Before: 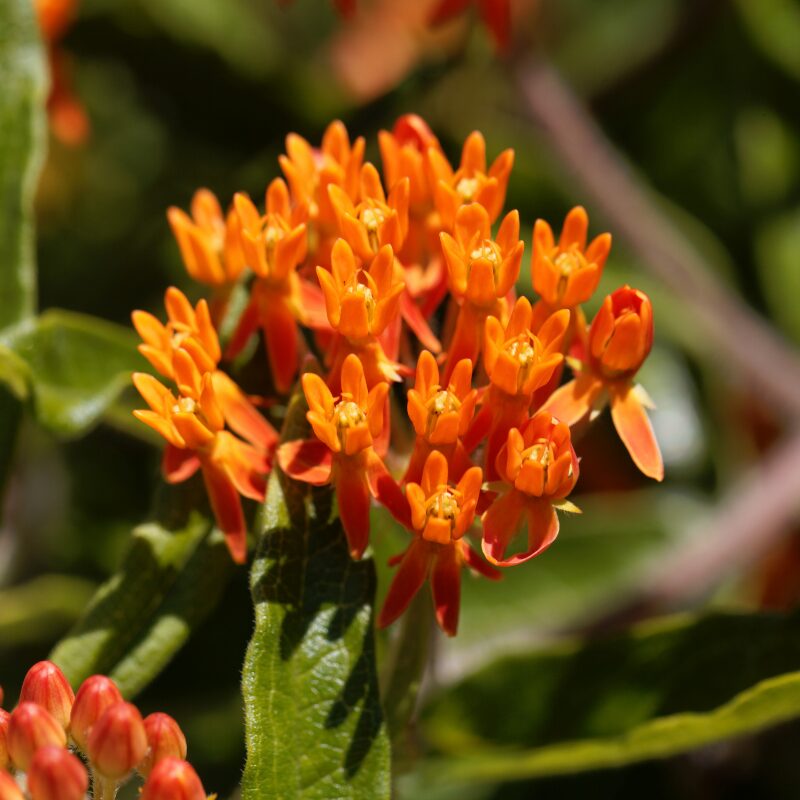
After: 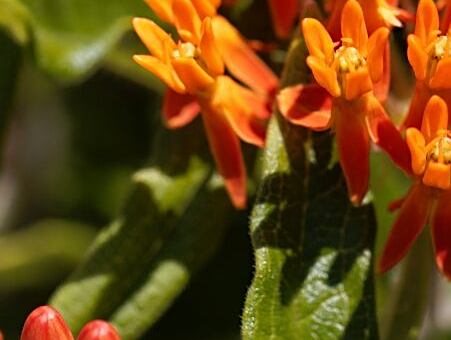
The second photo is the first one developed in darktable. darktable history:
crop: top 44.483%, right 43.593%, bottom 12.892%
sharpen: on, module defaults
